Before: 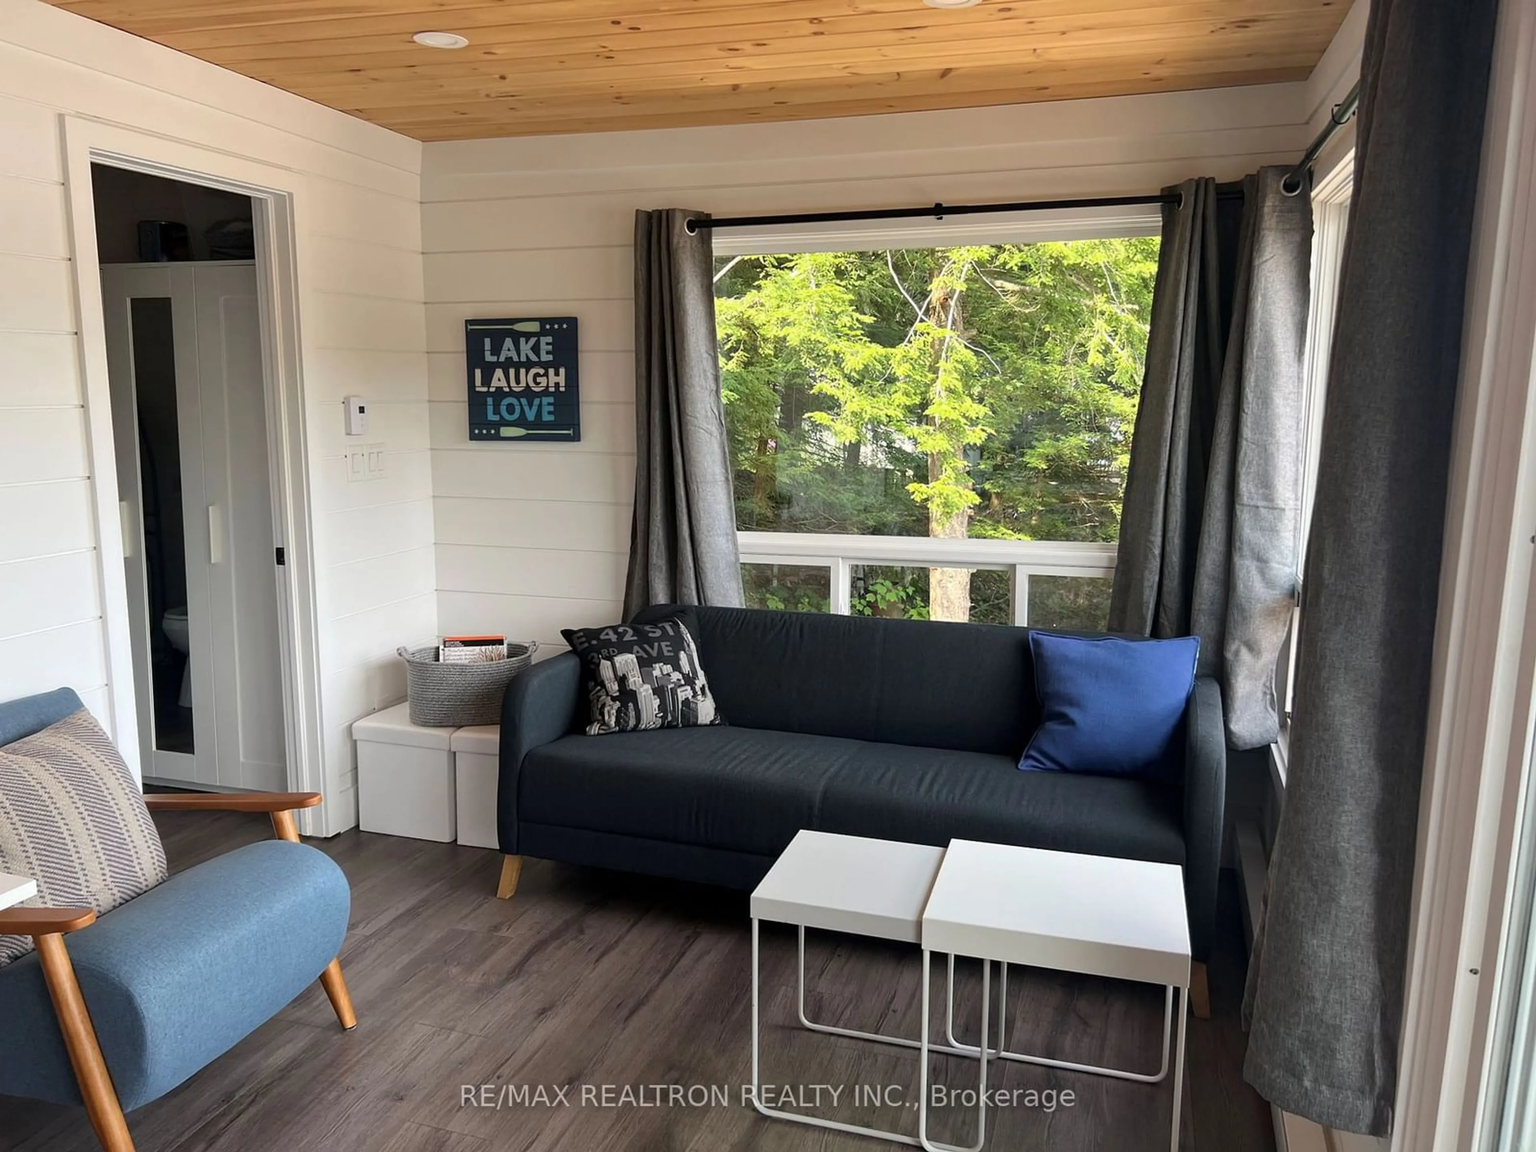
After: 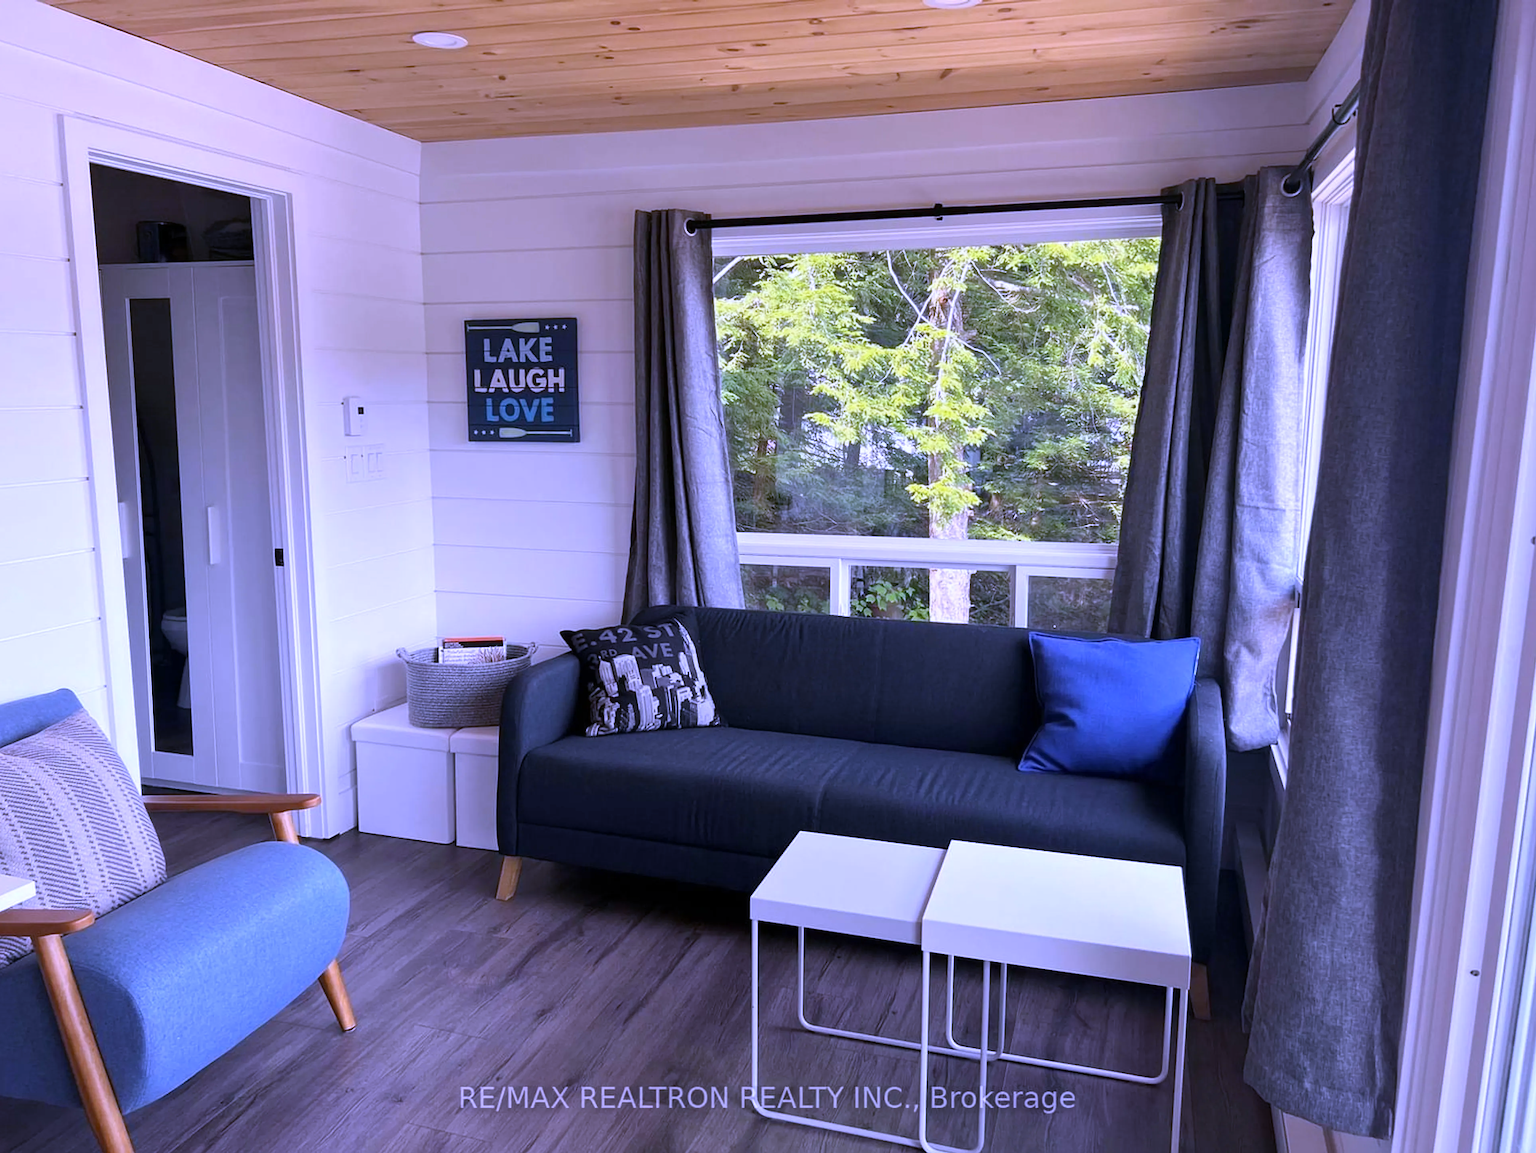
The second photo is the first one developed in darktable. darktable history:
white balance: red 0.98, blue 1.61
crop and rotate: left 0.126%
